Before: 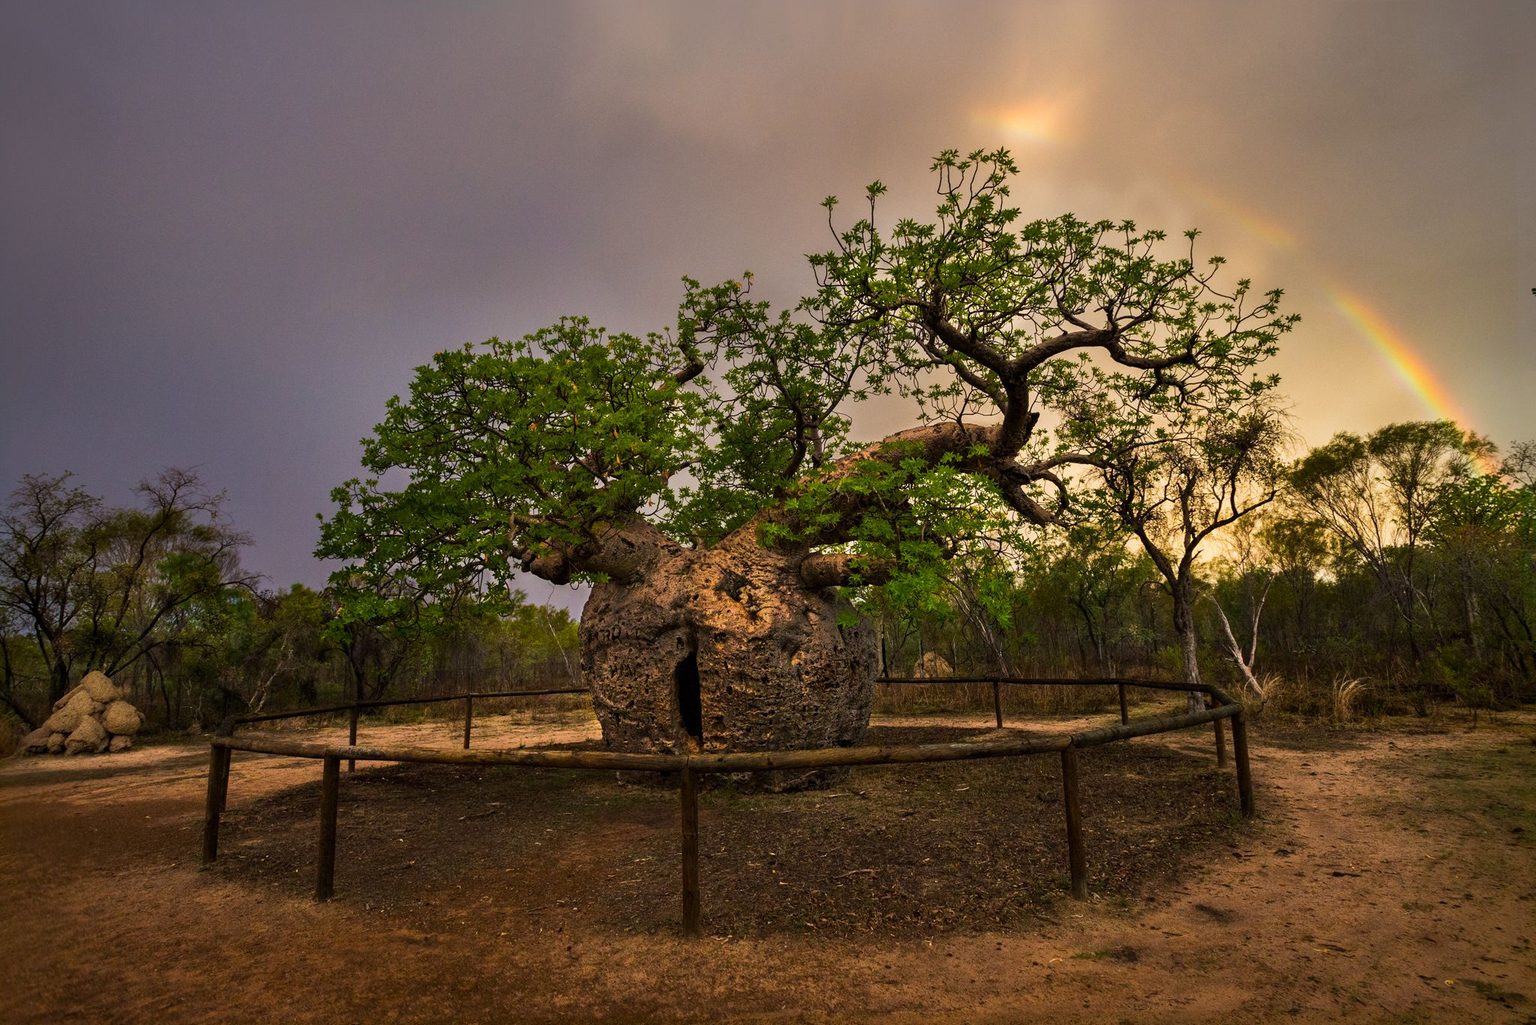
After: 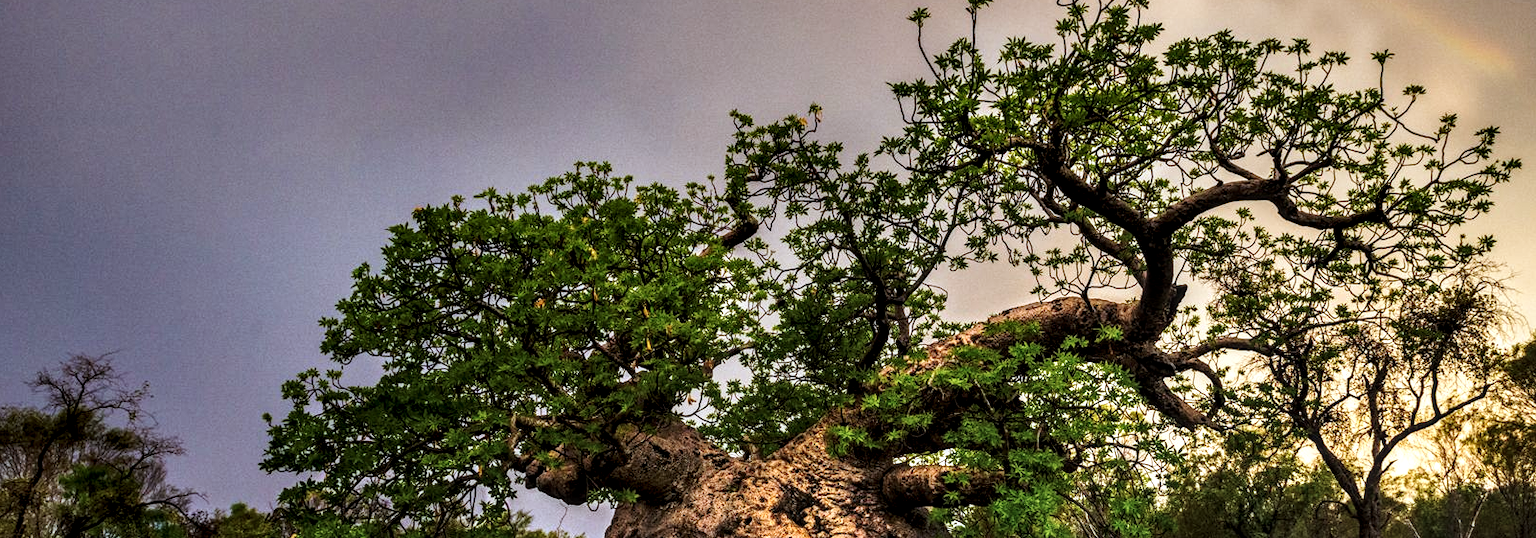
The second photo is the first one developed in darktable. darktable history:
crop: left 7.221%, top 18.567%, right 14.497%, bottom 40.296%
exposure: compensate highlight preservation false
tone curve: curves: ch0 [(0, 0.039) (0.104, 0.103) (0.273, 0.267) (0.448, 0.487) (0.704, 0.761) (0.886, 0.922) (0.994, 0.971)]; ch1 [(0, 0) (0.335, 0.298) (0.446, 0.413) (0.485, 0.487) (0.515, 0.503) (0.566, 0.563) (0.641, 0.655) (1, 1)]; ch2 [(0, 0) (0.314, 0.301) (0.421, 0.411) (0.502, 0.494) (0.528, 0.54) (0.557, 0.559) (0.612, 0.62) (0.722, 0.686) (1, 1)], preserve colors none
local contrast: highlights 64%, shadows 54%, detail 168%, midtone range 0.508
color correction: highlights a* -3.96, highlights b* -11
